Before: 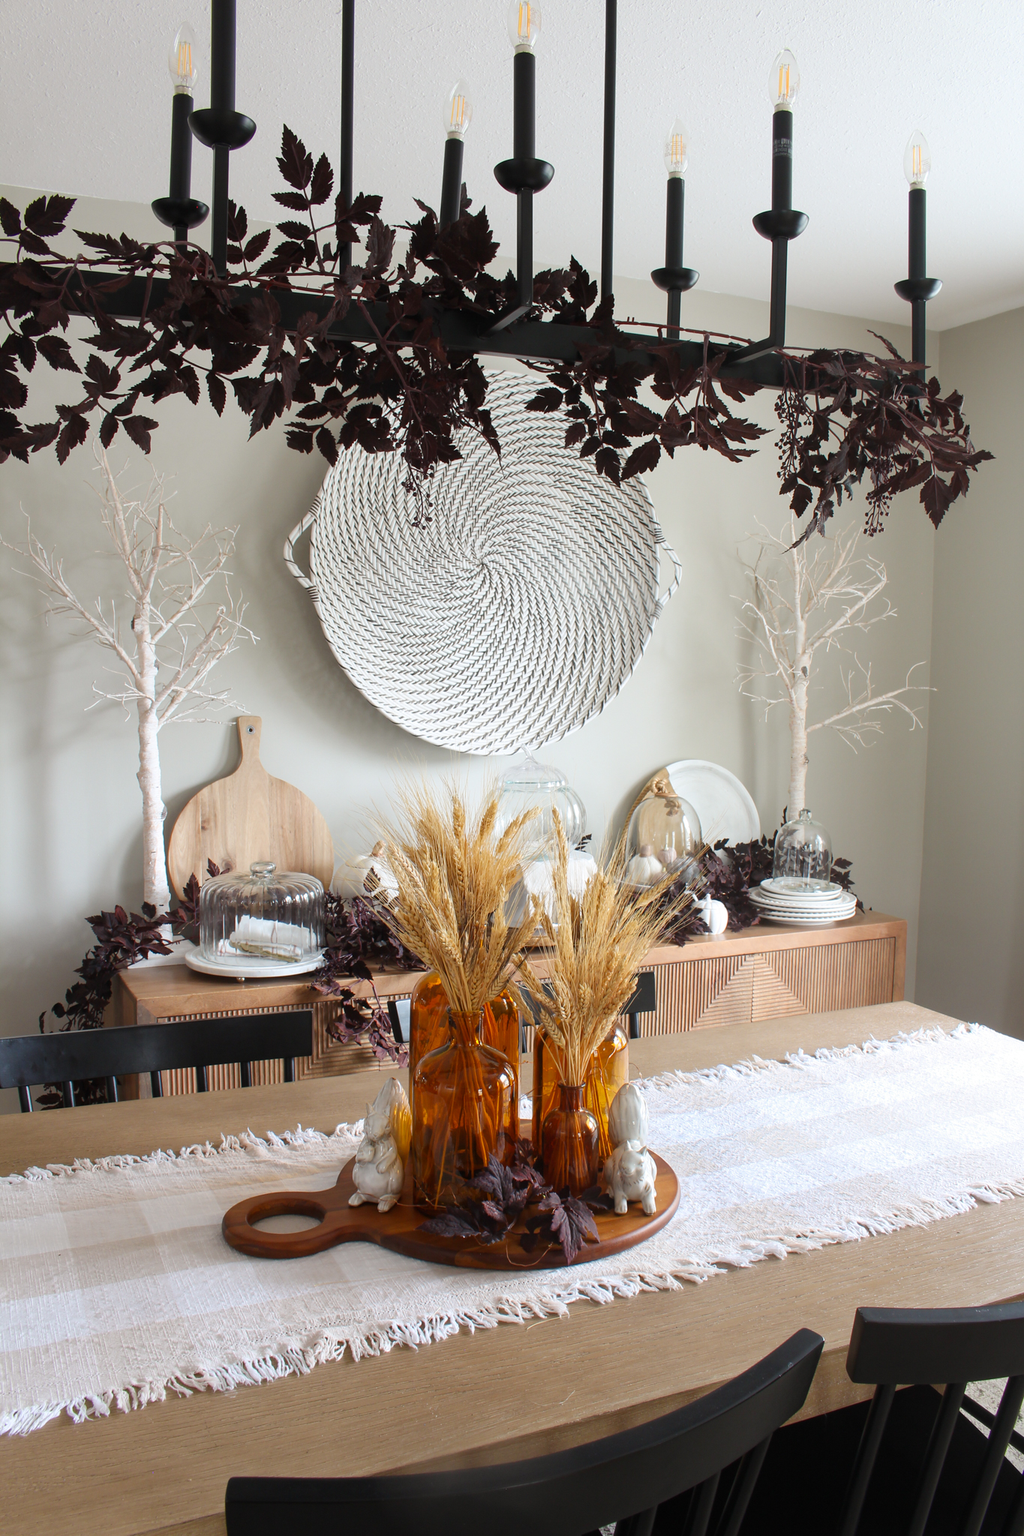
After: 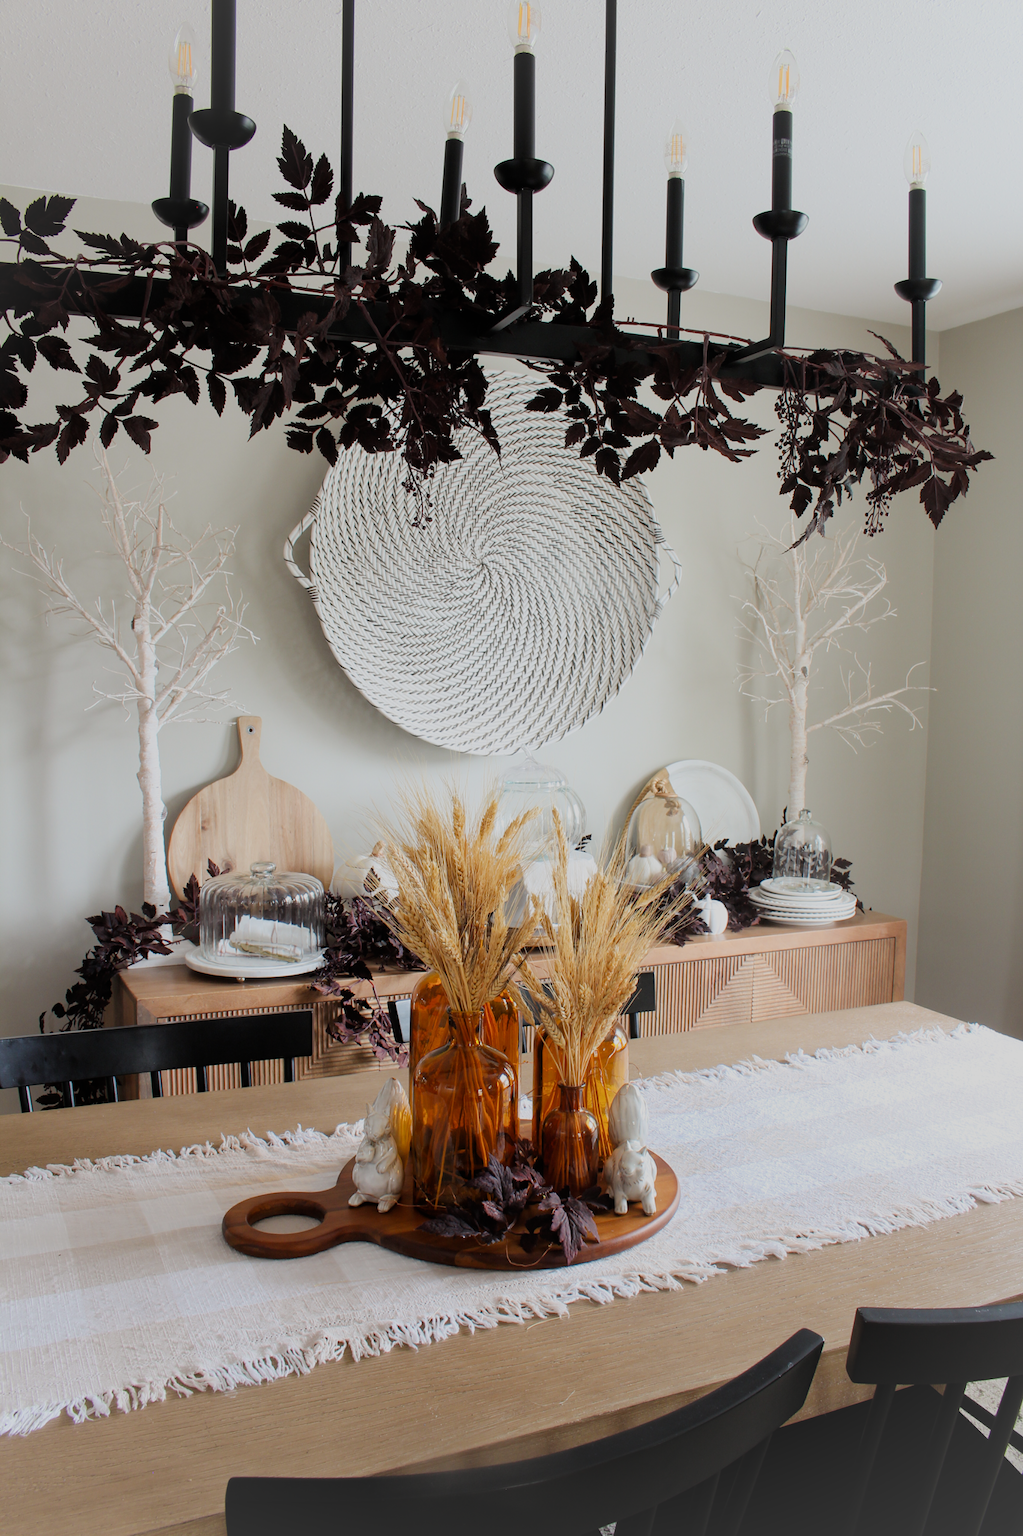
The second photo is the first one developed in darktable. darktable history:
vignetting: fall-off radius 61.06%, brightness 0.065, saturation 0.001
filmic rgb: black relative exposure -7.65 EV, white relative exposure 4.56 EV, hardness 3.61
